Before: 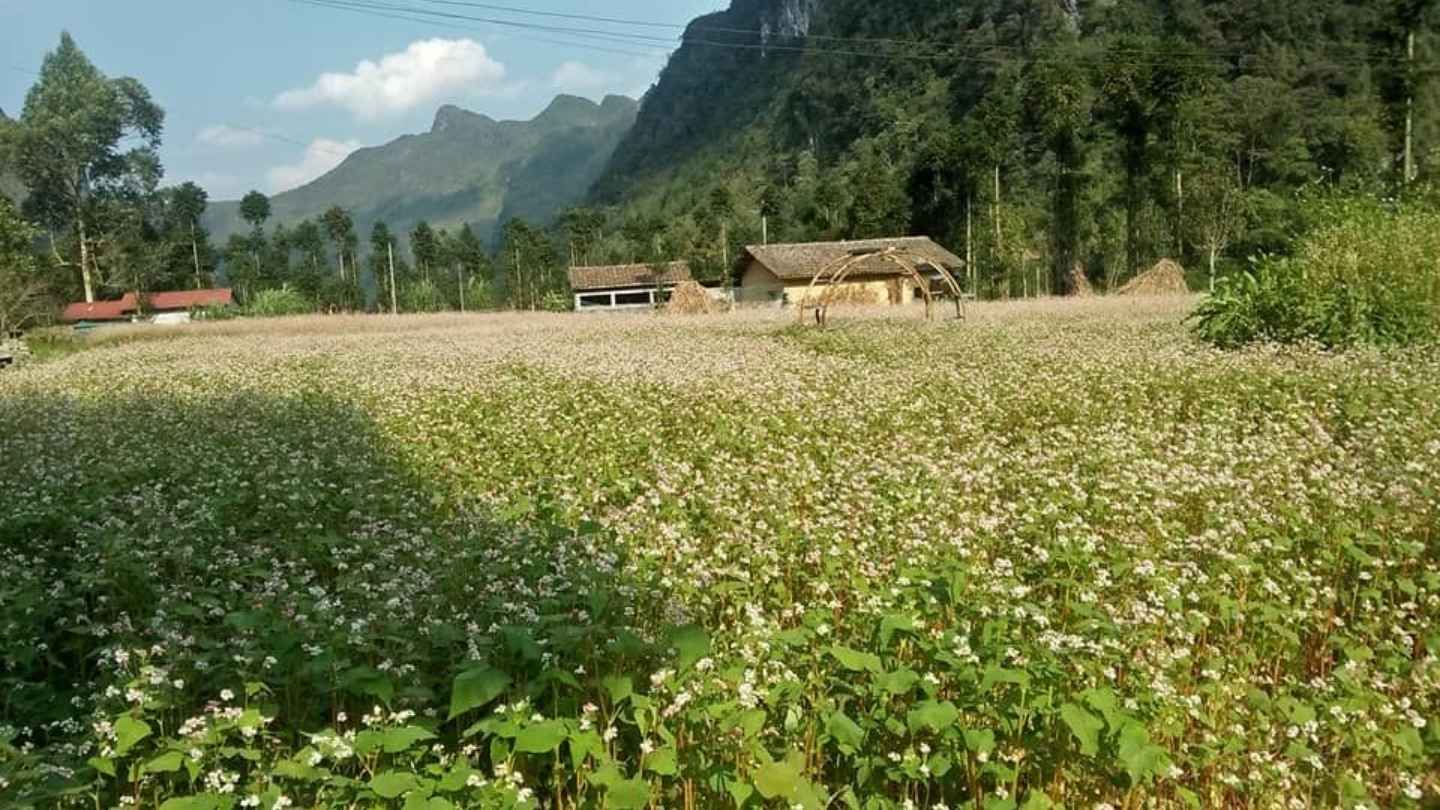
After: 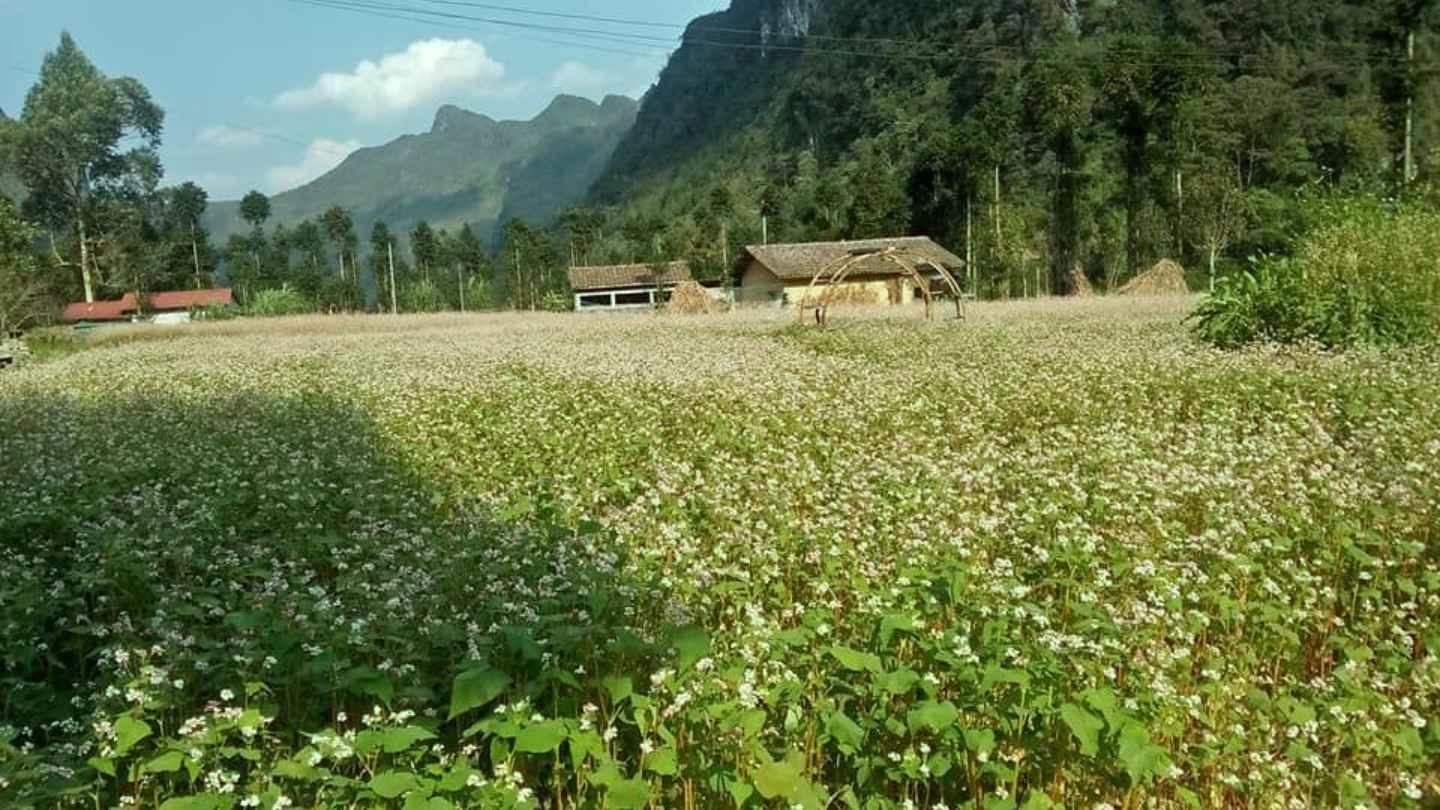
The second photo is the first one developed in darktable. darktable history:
color correction: highlights a* -6.76, highlights b* 0.62
